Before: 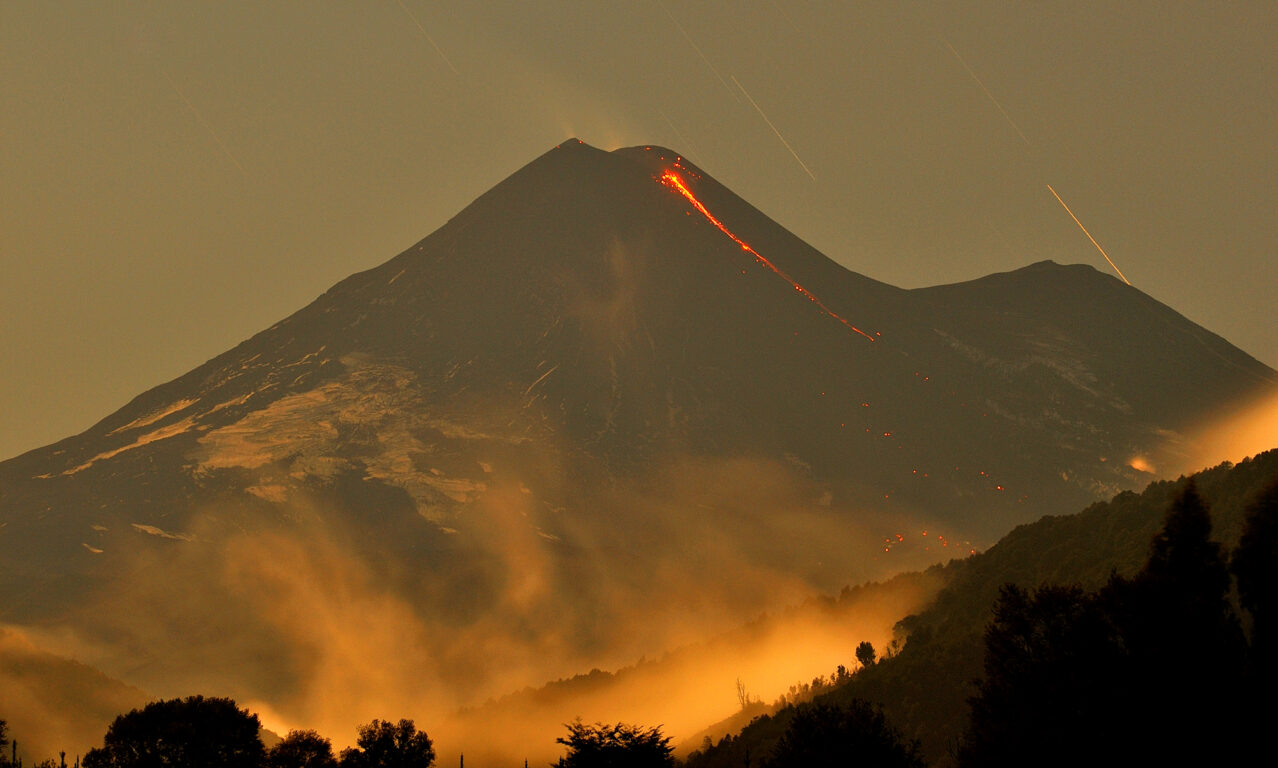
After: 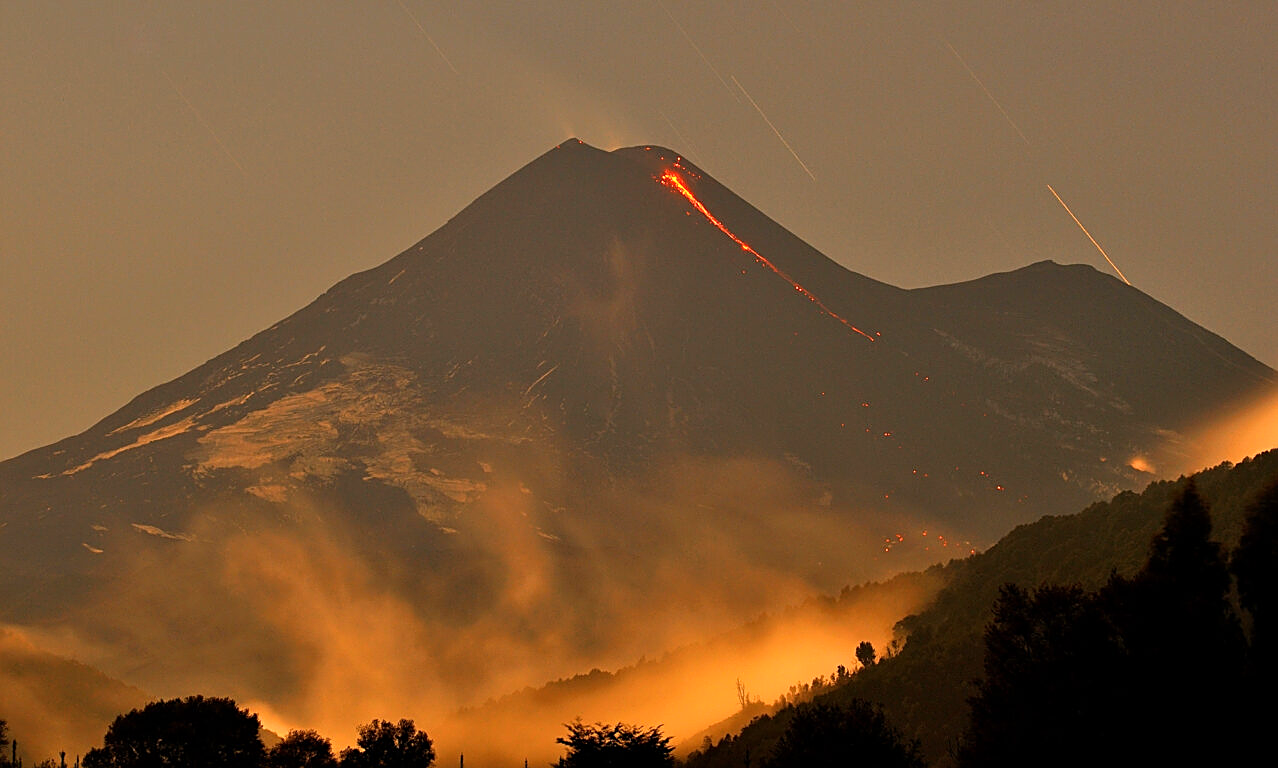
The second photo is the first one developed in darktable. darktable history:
white balance: red 1.066, blue 1.119
sharpen: on, module defaults
